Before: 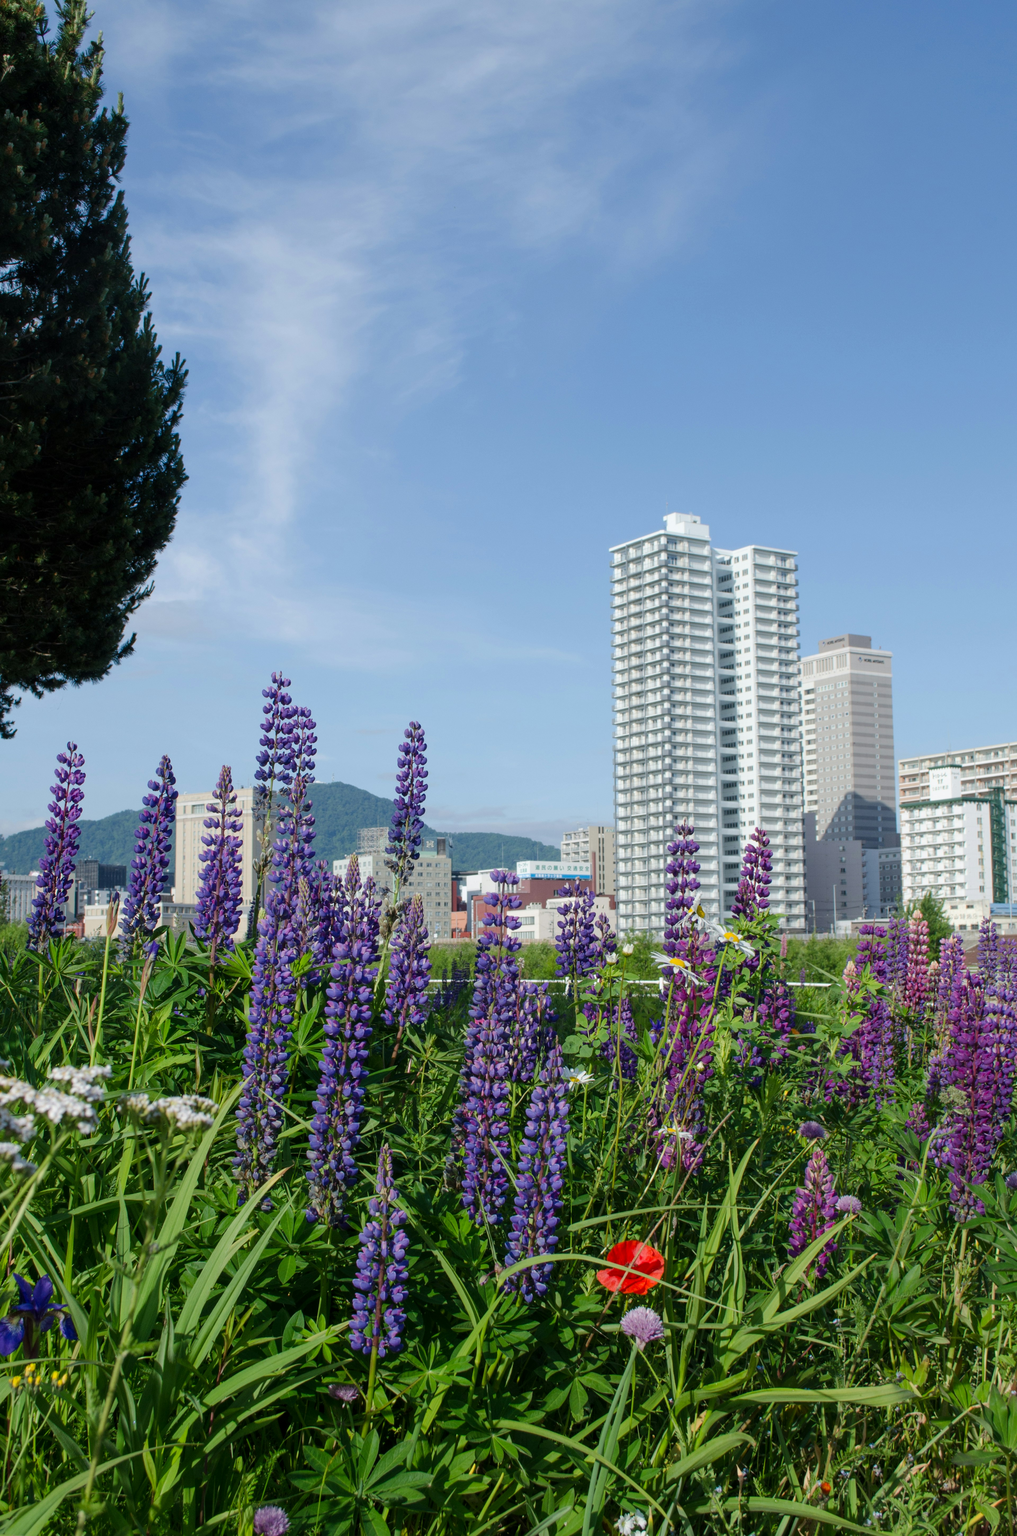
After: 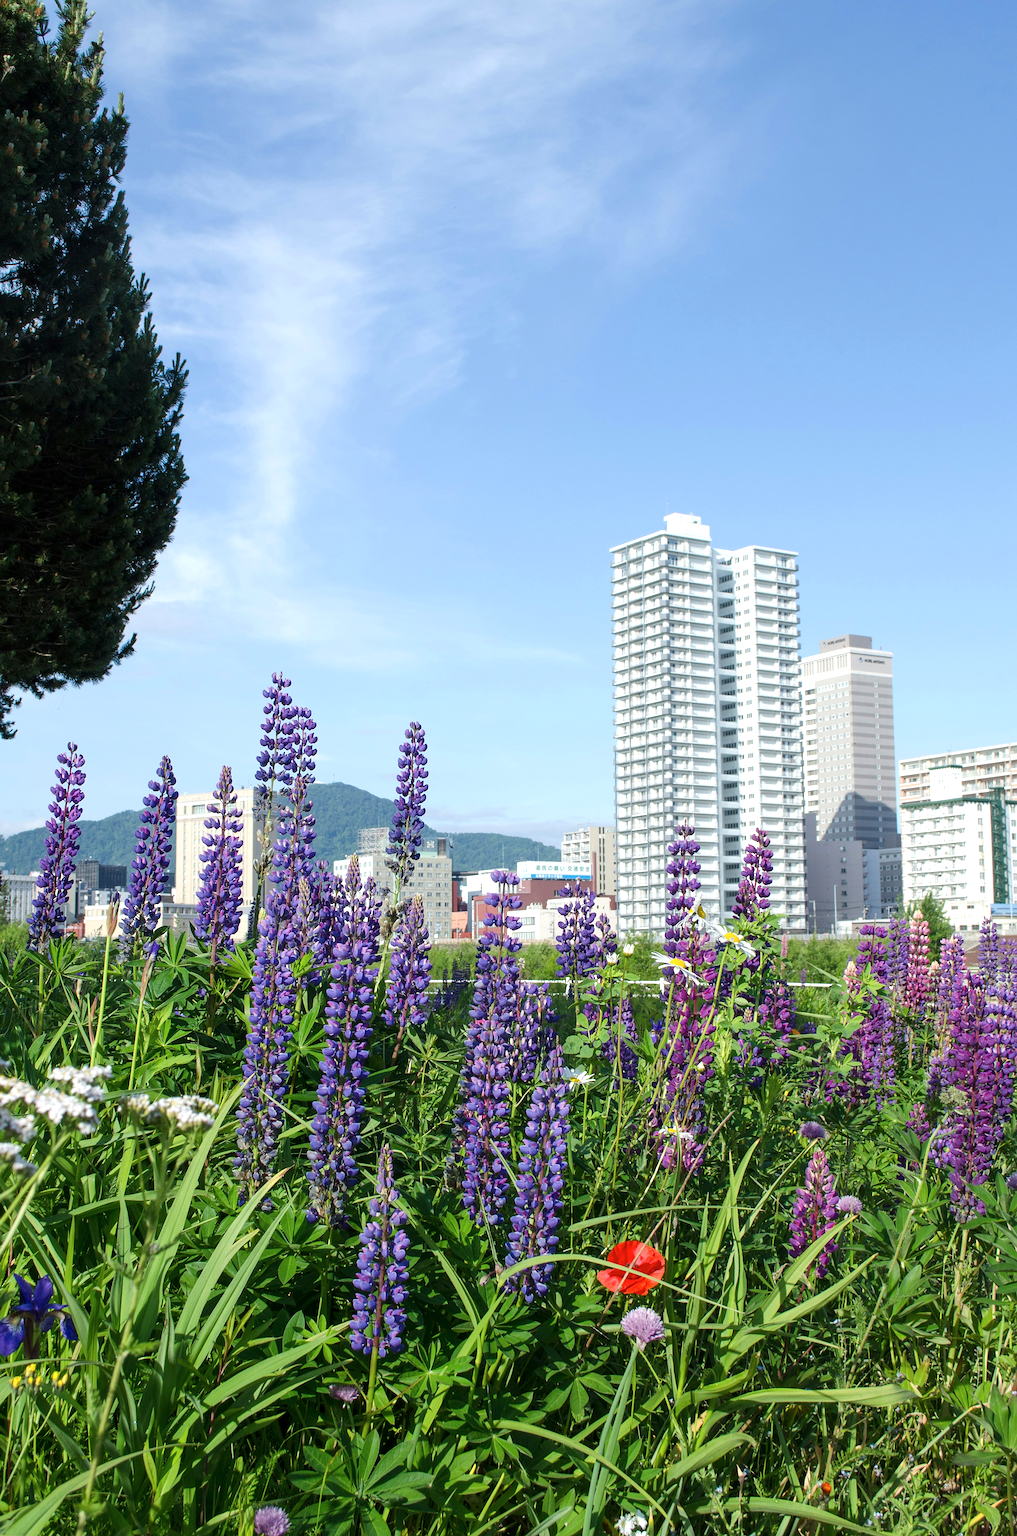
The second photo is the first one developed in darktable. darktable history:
sharpen: on, module defaults
contrast brightness saturation: contrast 0.01, saturation -0.05
exposure: exposure 0.636 EV, compensate highlight preservation false
